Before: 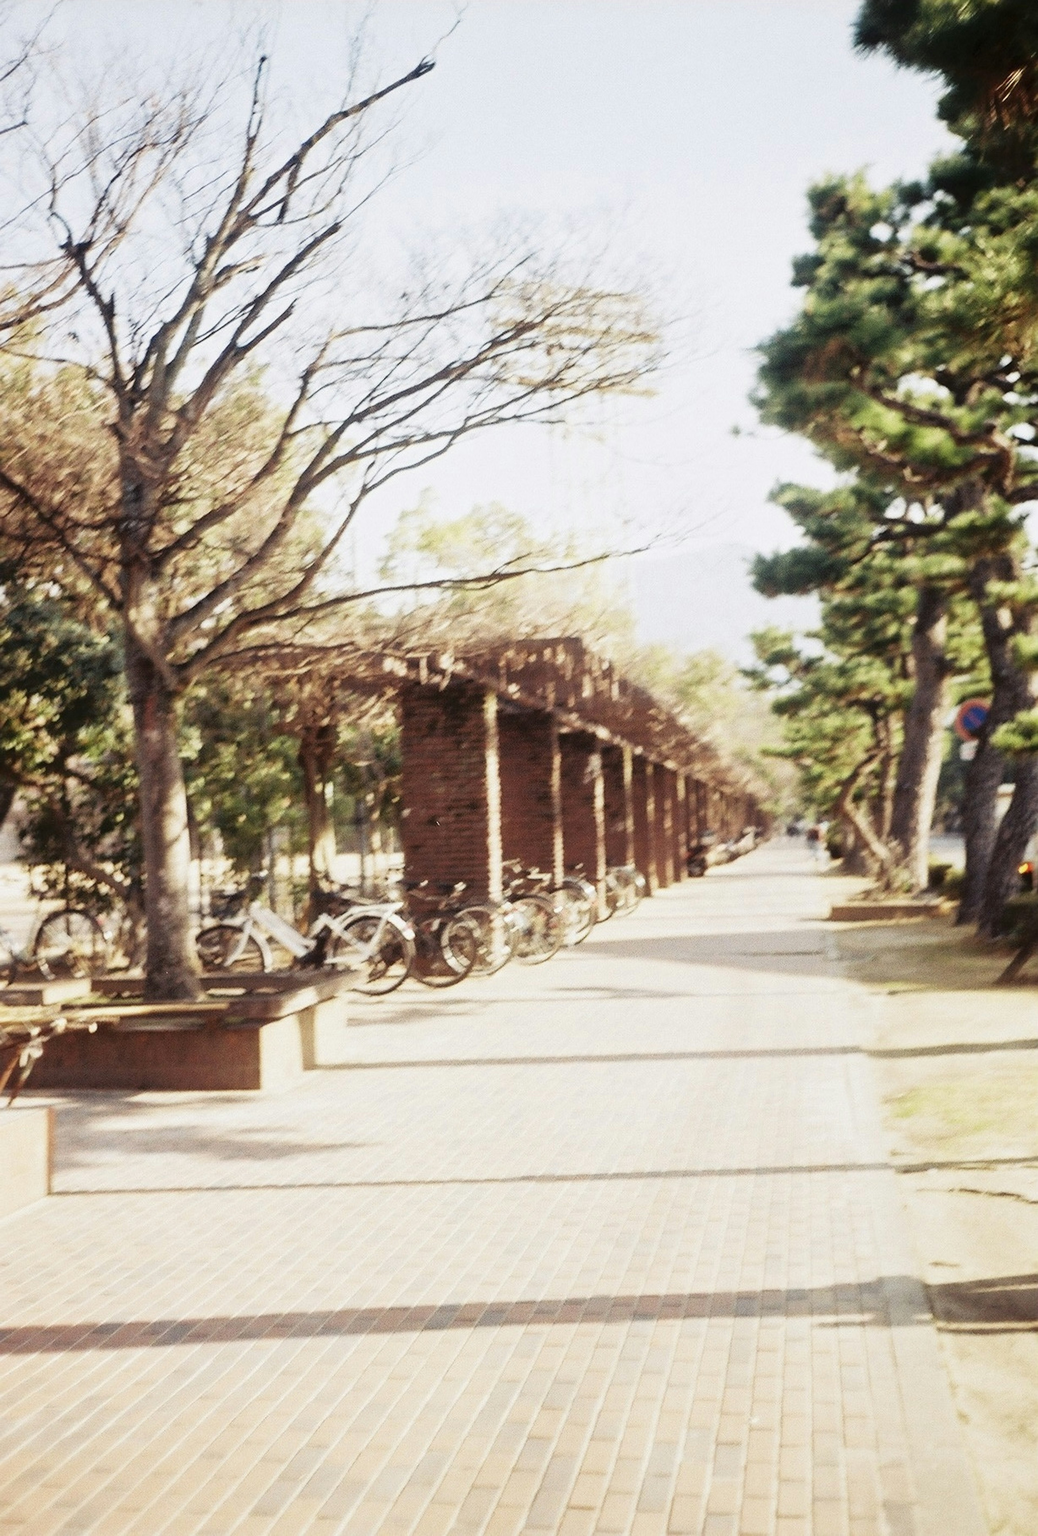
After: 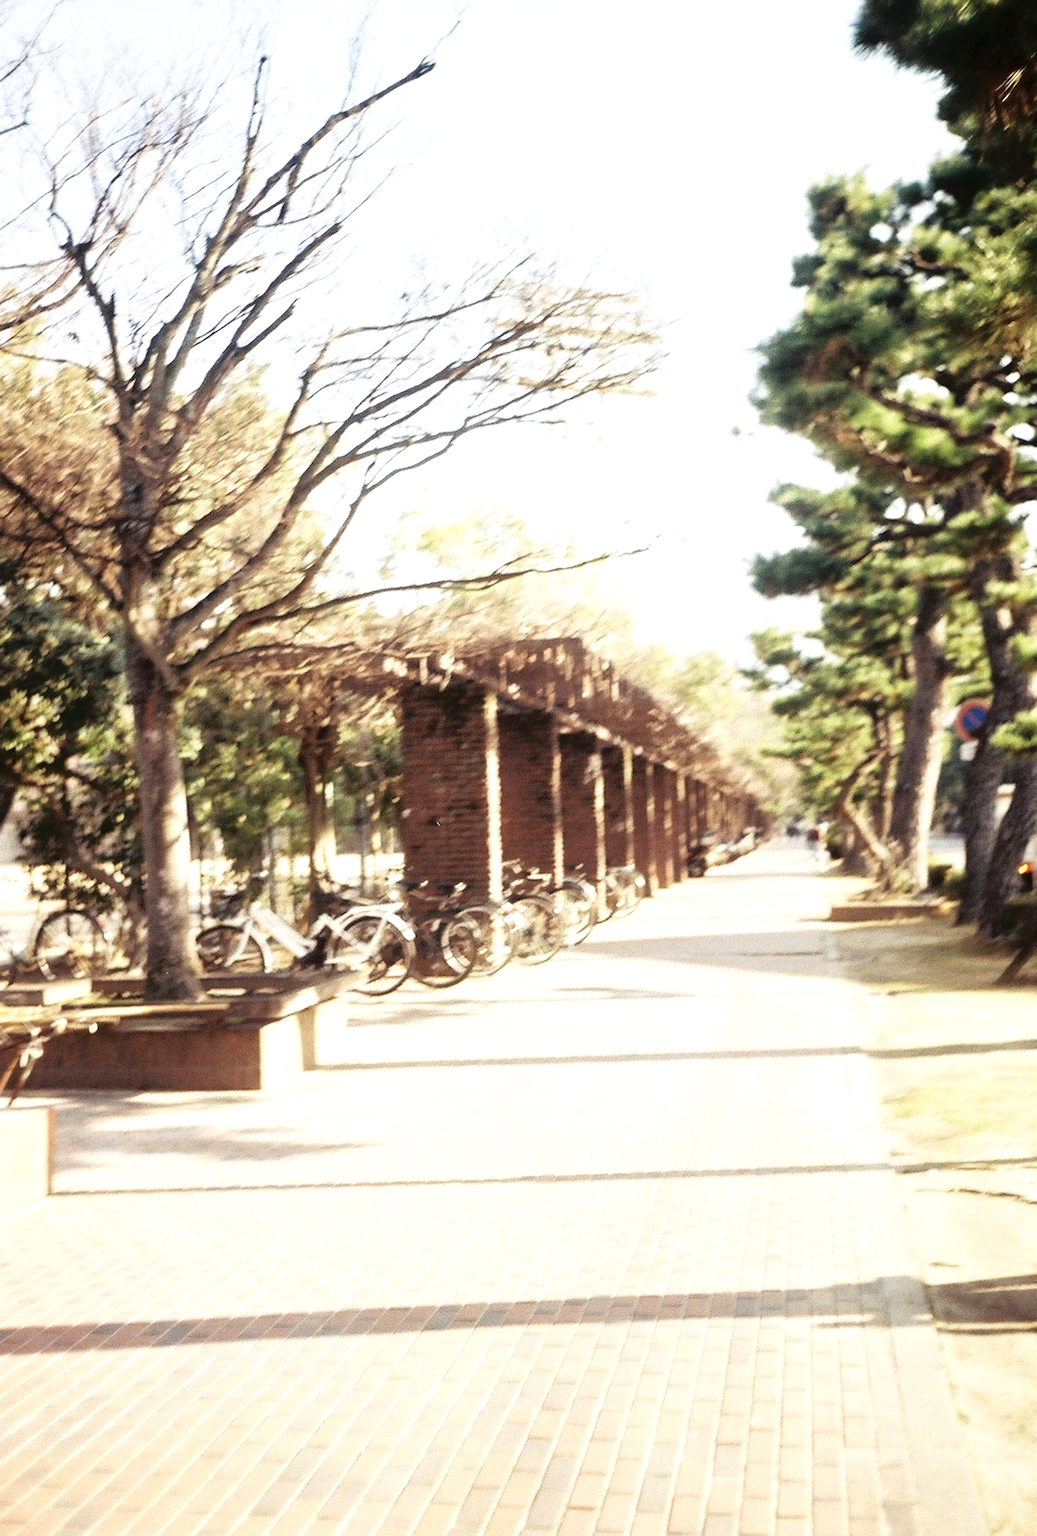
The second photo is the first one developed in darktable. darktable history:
tone equalizer: -8 EV -0.43 EV, -7 EV -0.408 EV, -6 EV -0.307 EV, -5 EV -0.242 EV, -3 EV 0.234 EV, -2 EV 0.343 EV, -1 EV 0.414 EV, +0 EV 0.423 EV
